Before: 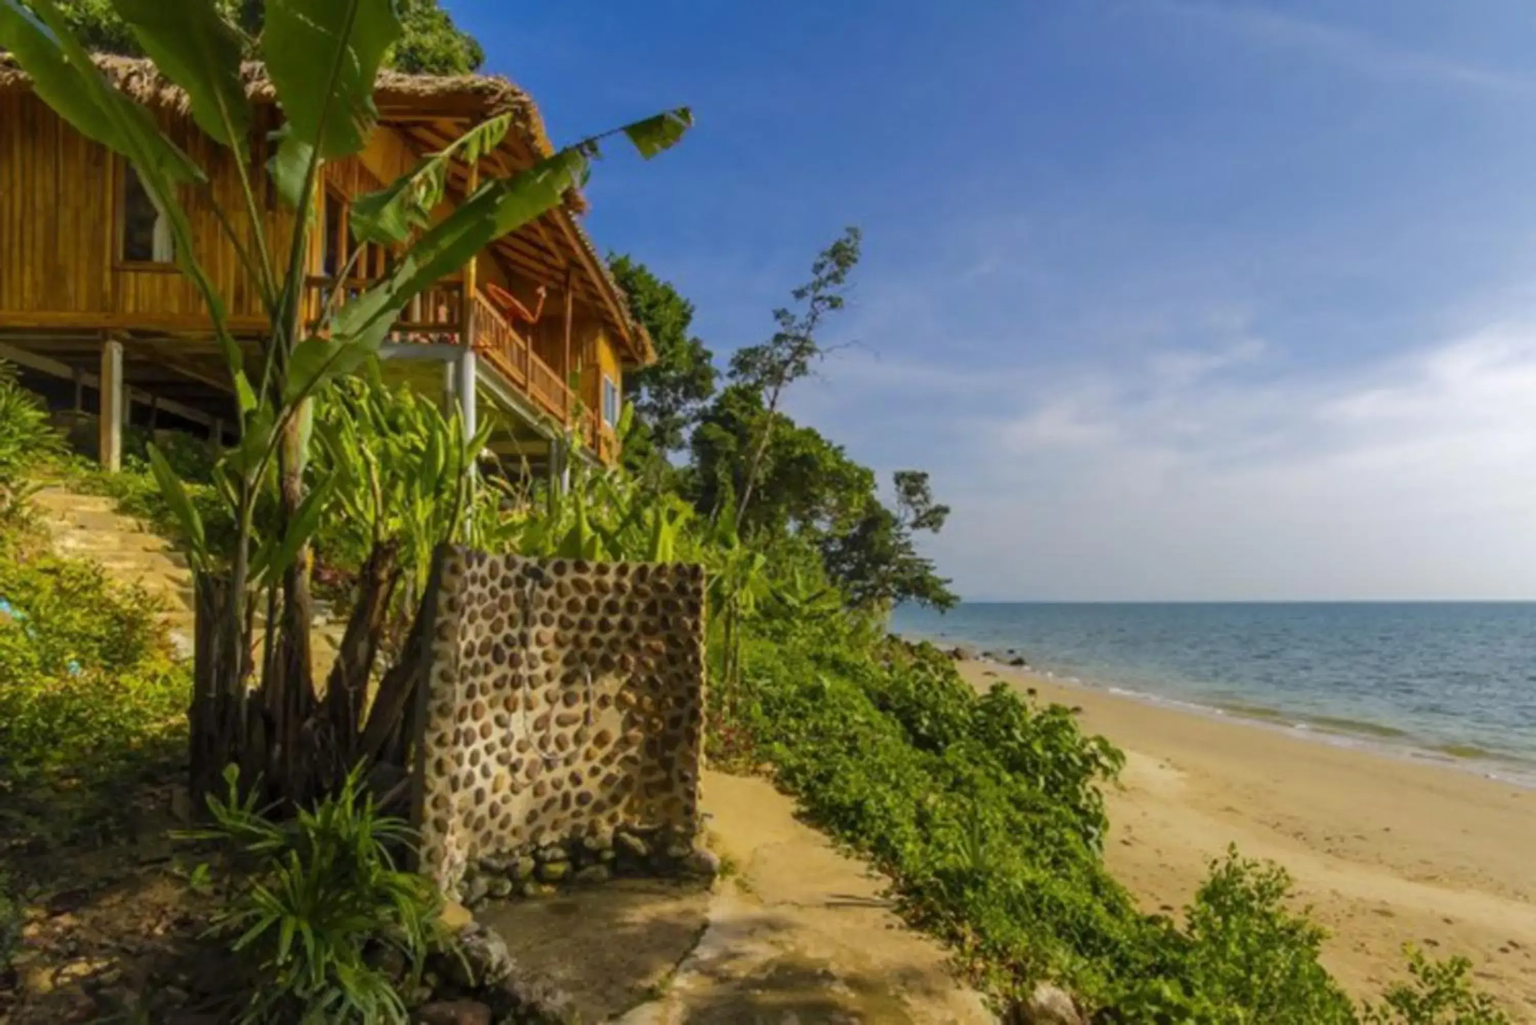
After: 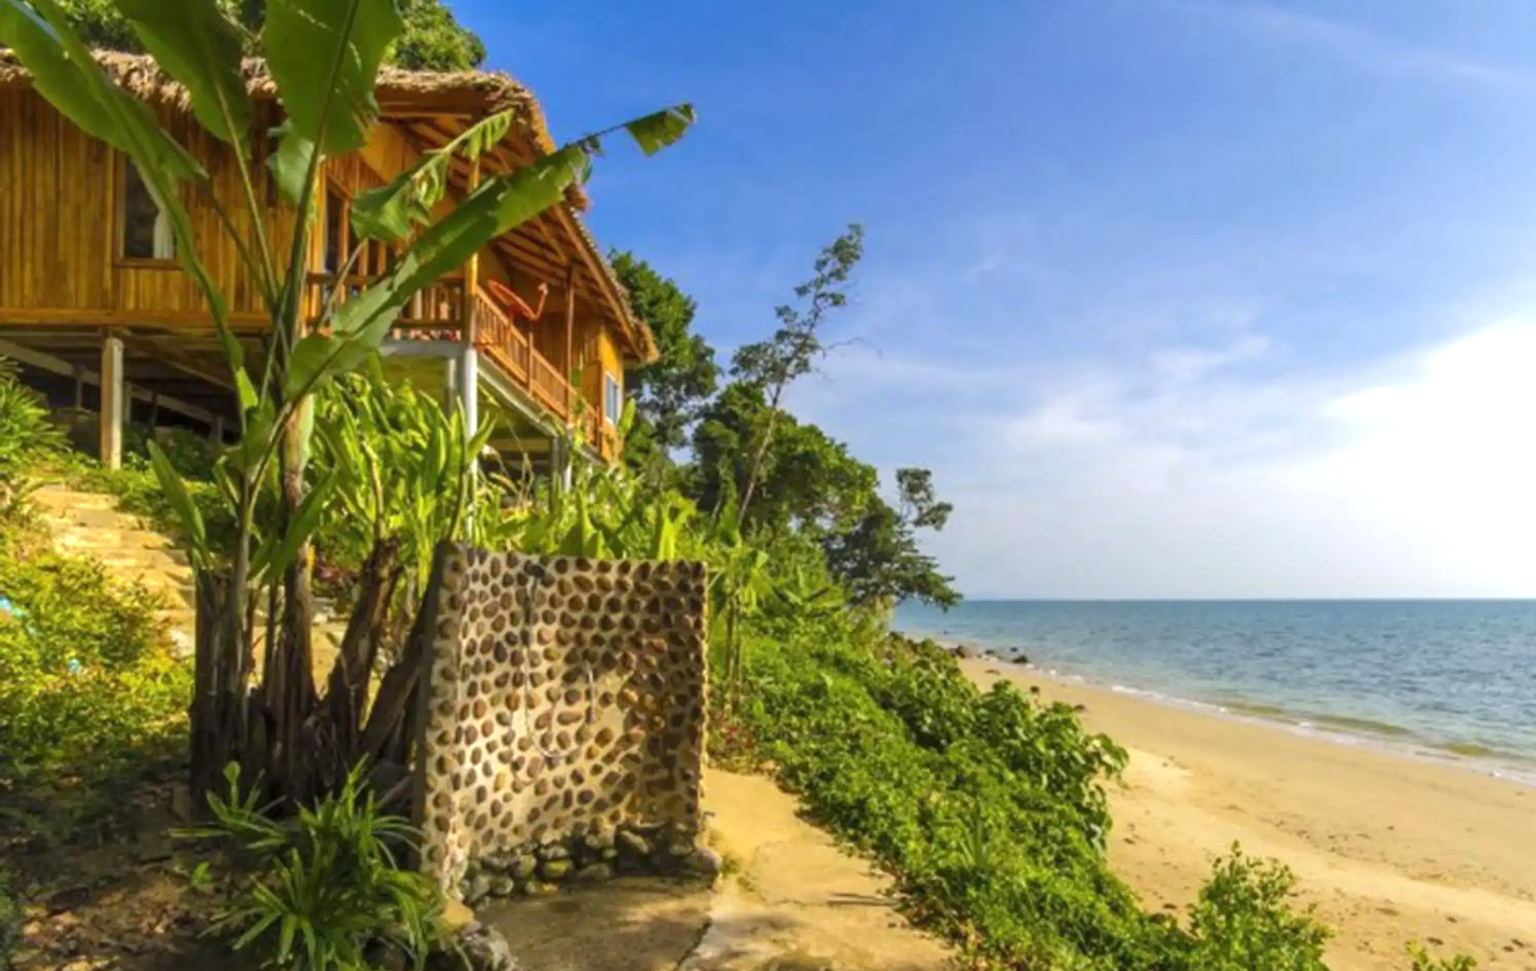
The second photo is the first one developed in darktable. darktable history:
crop: top 0.448%, right 0.264%, bottom 5.045%
exposure: black level correction 0, exposure 0.7 EV, compensate highlight preservation false
